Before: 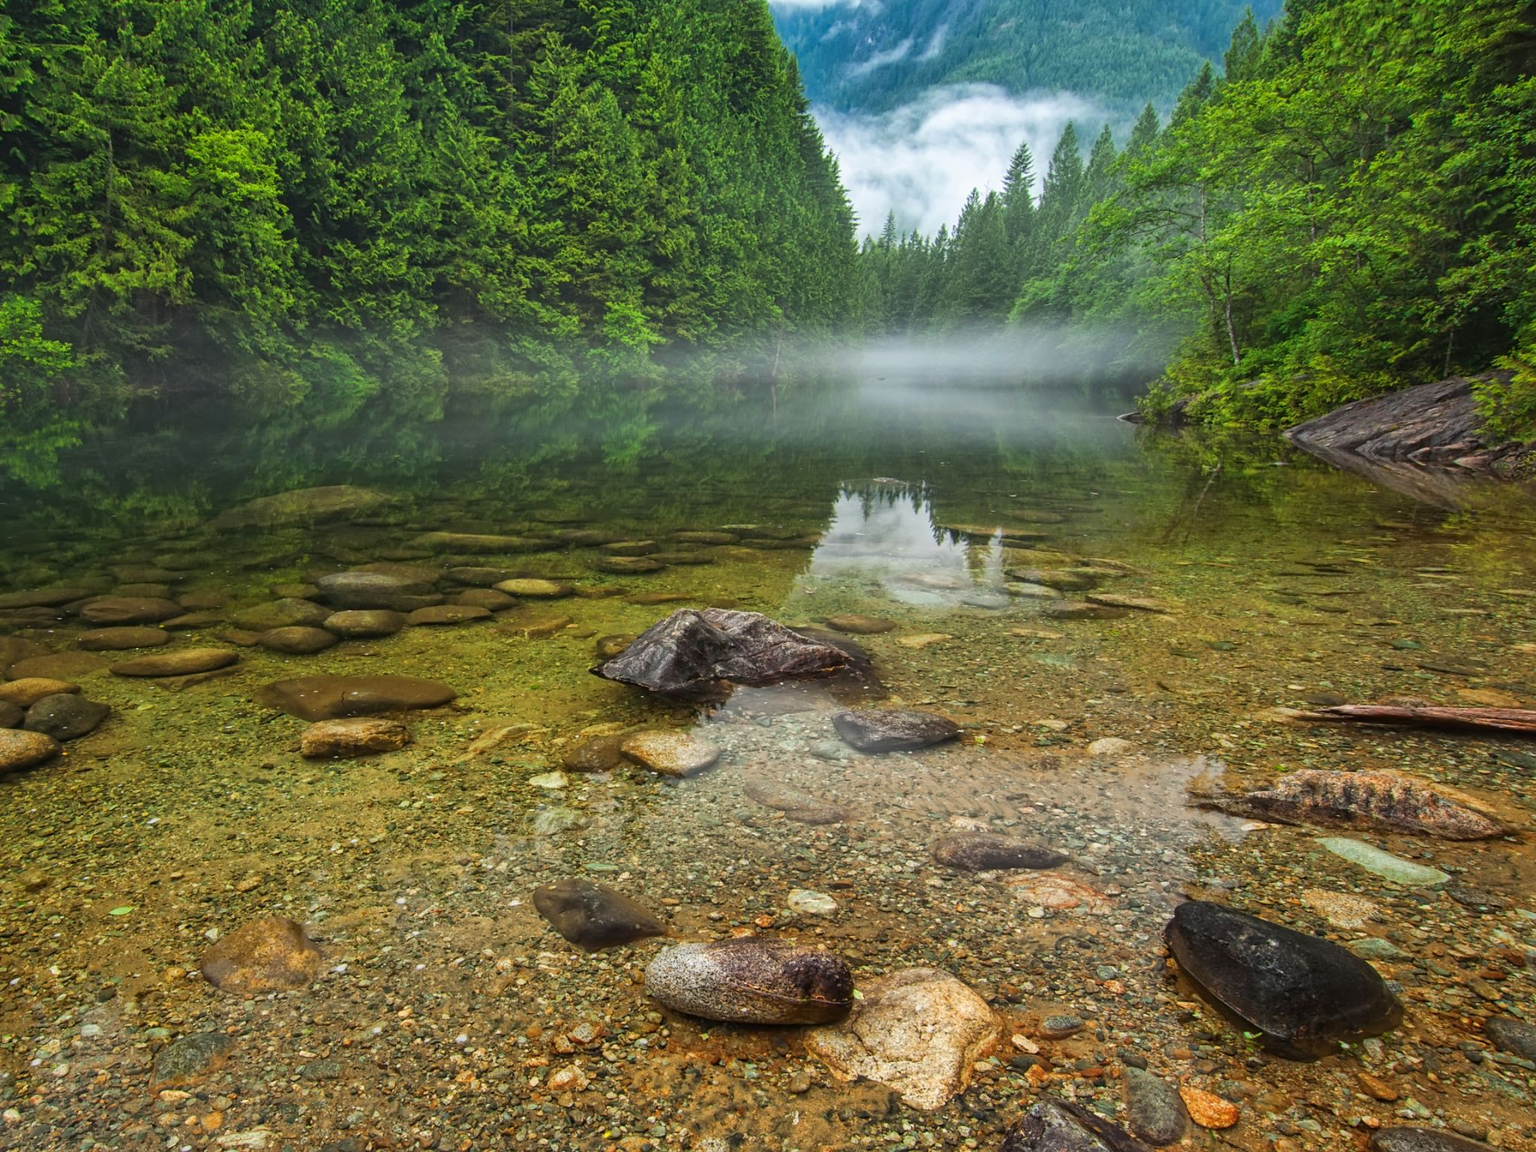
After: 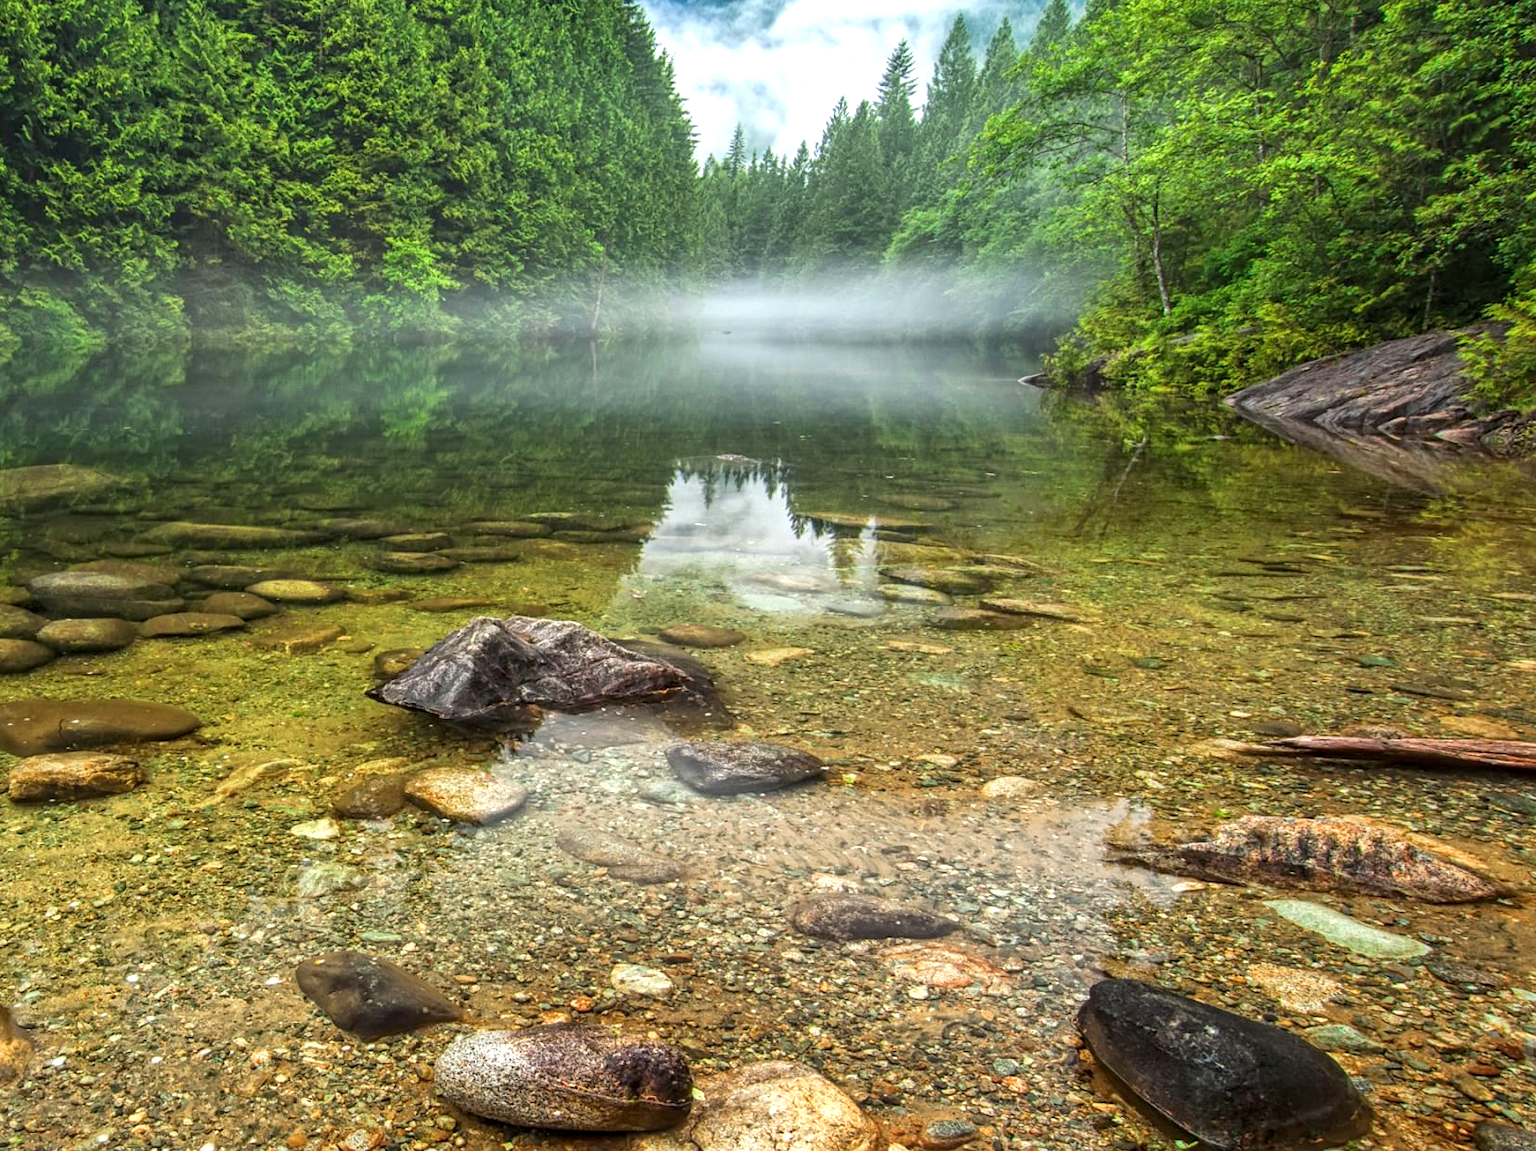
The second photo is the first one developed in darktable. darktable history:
crop: left 19.159%, top 9.58%, bottom 9.58%
local contrast: on, module defaults
exposure: black level correction 0.001, exposure 0.5 EV, compensate exposure bias true, compensate highlight preservation false
